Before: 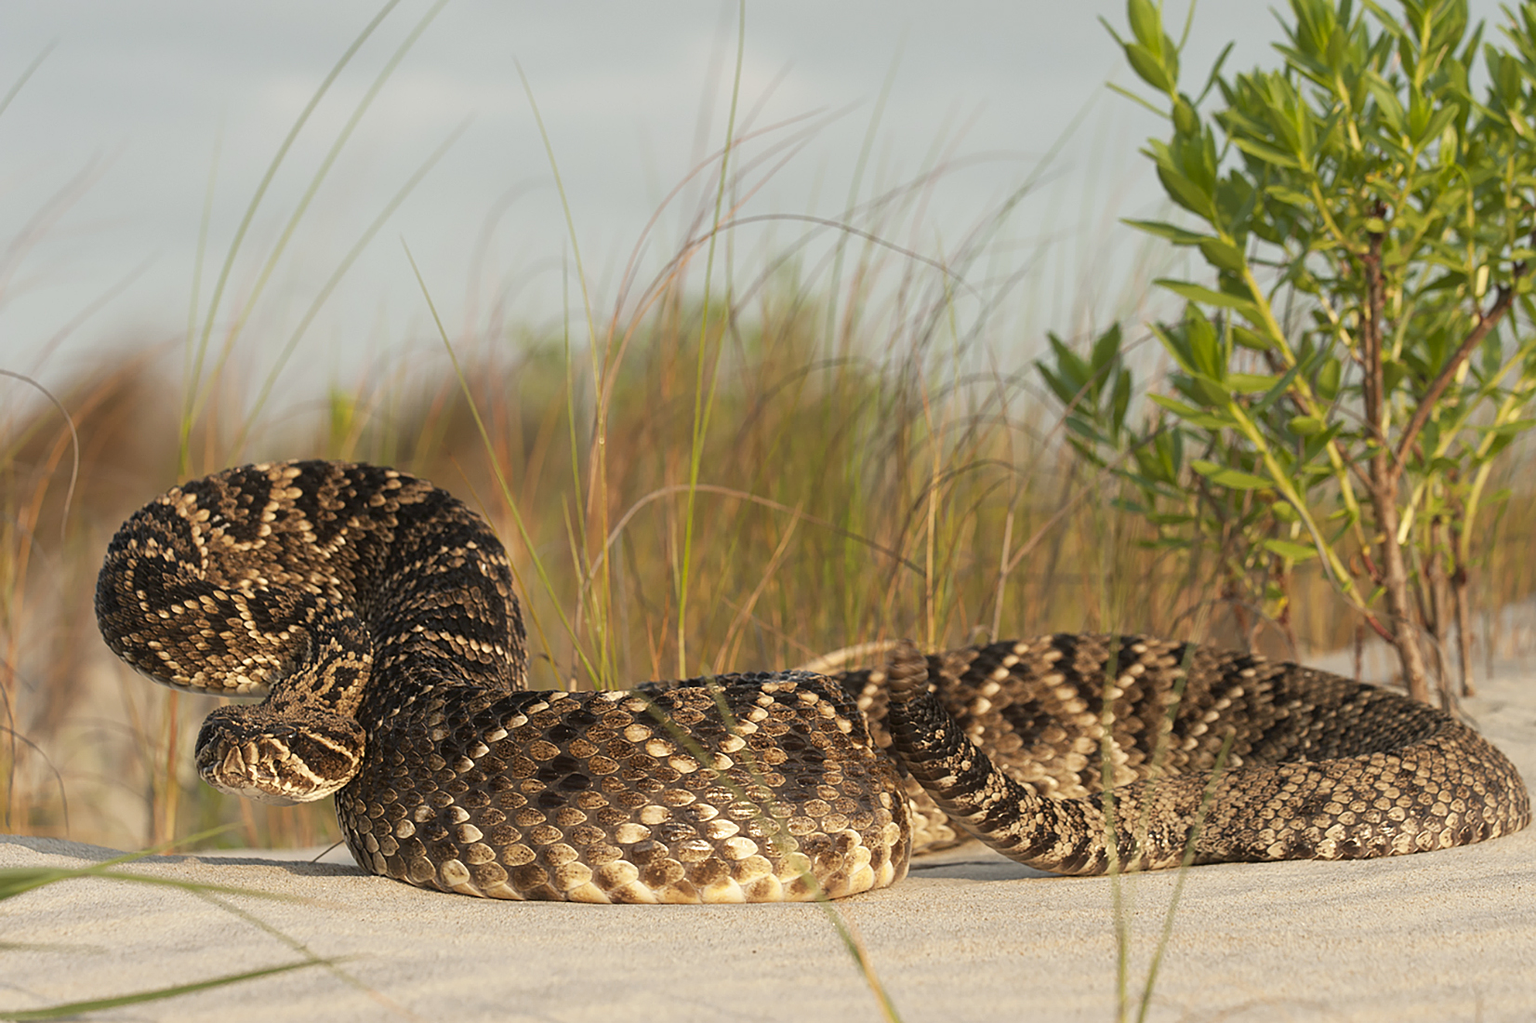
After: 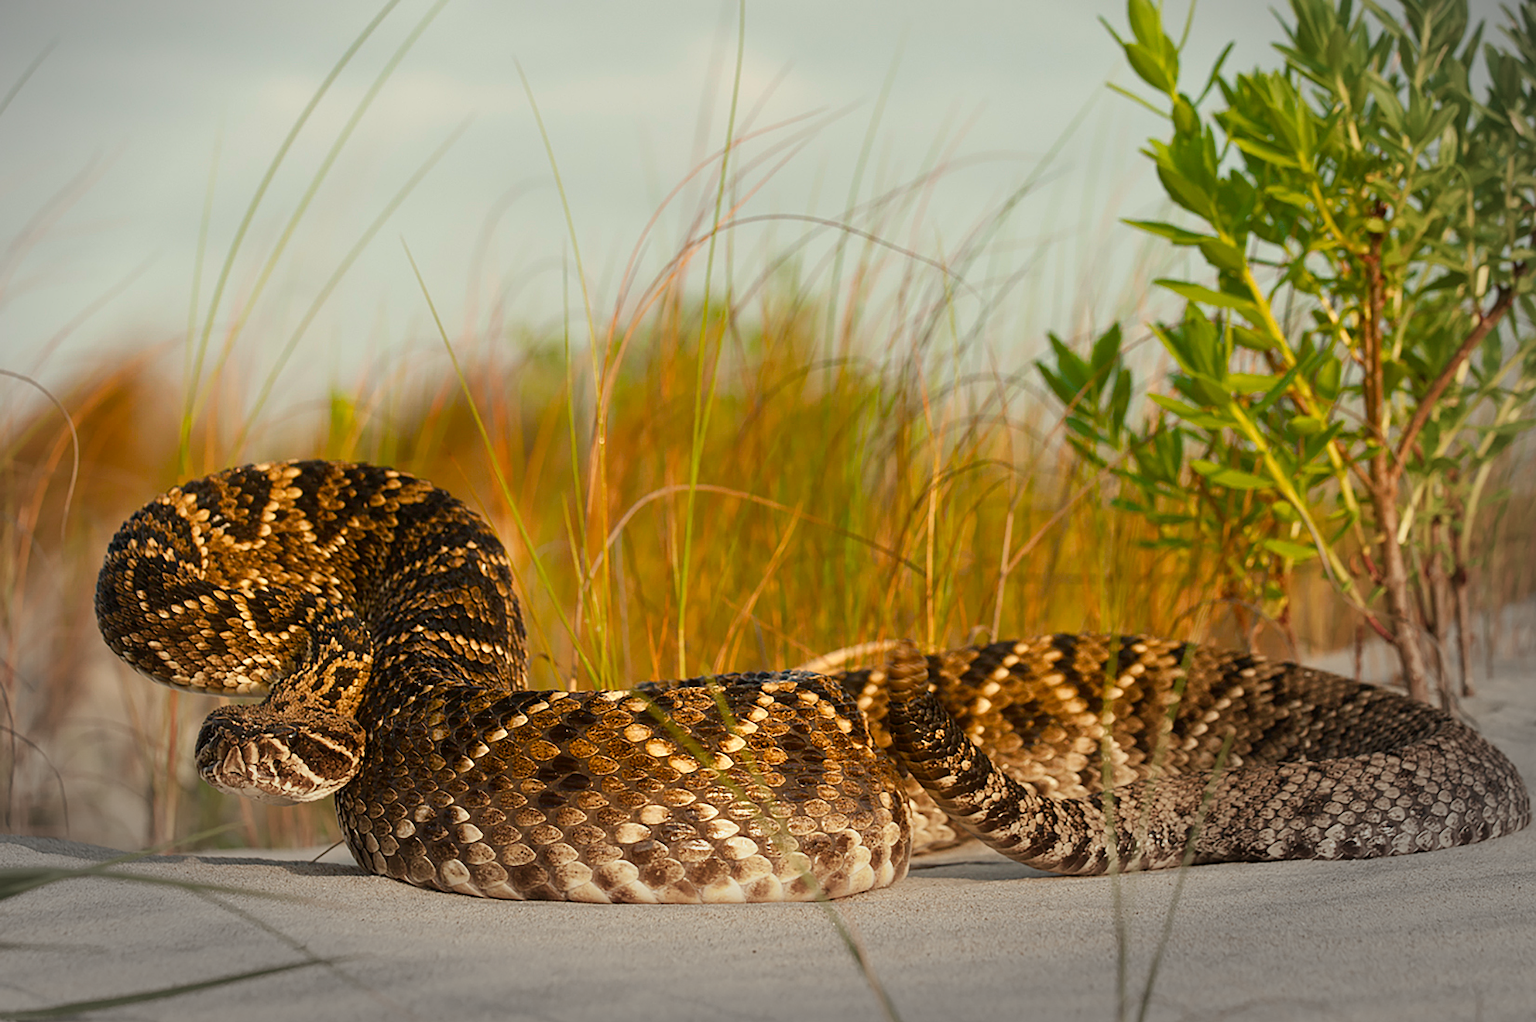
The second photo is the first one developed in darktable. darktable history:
color balance rgb: highlights gain › luminance 6.429%, highlights gain › chroma 2.631%, highlights gain › hue 89.39°, perceptual saturation grading › global saturation 20%, perceptual saturation grading › highlights -25.538%, perceptual saturation grading › shadows 49.465%, global vibrance 25.125%
vignetting: brightness -0.615, saturation -0.676, center (-0.062, -0.305), automatic ratio true
